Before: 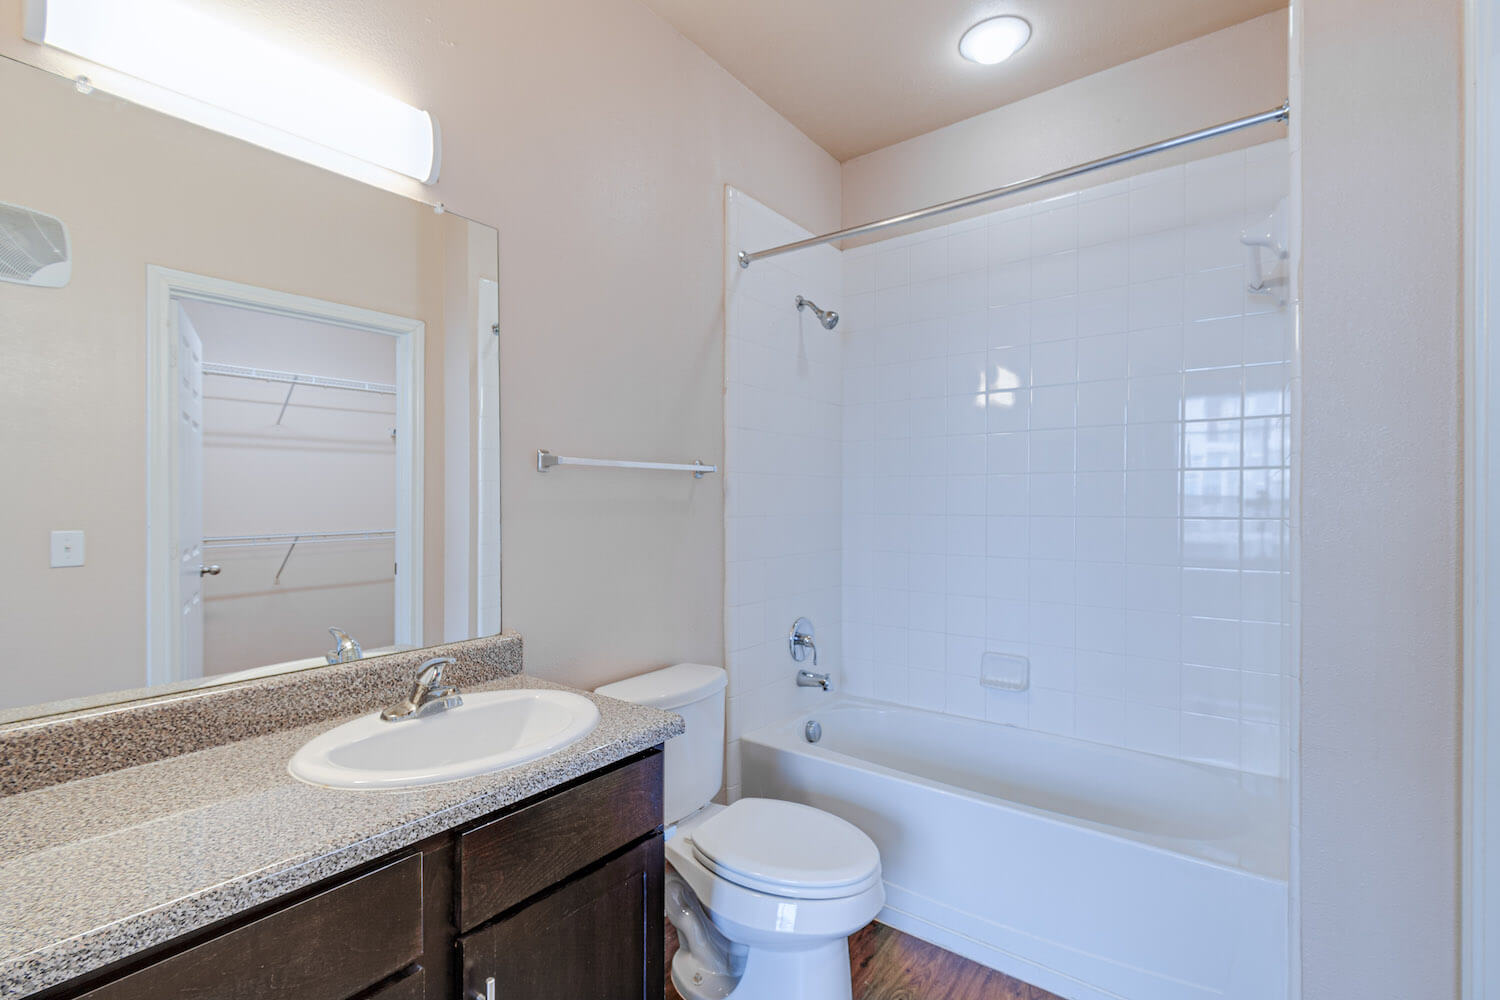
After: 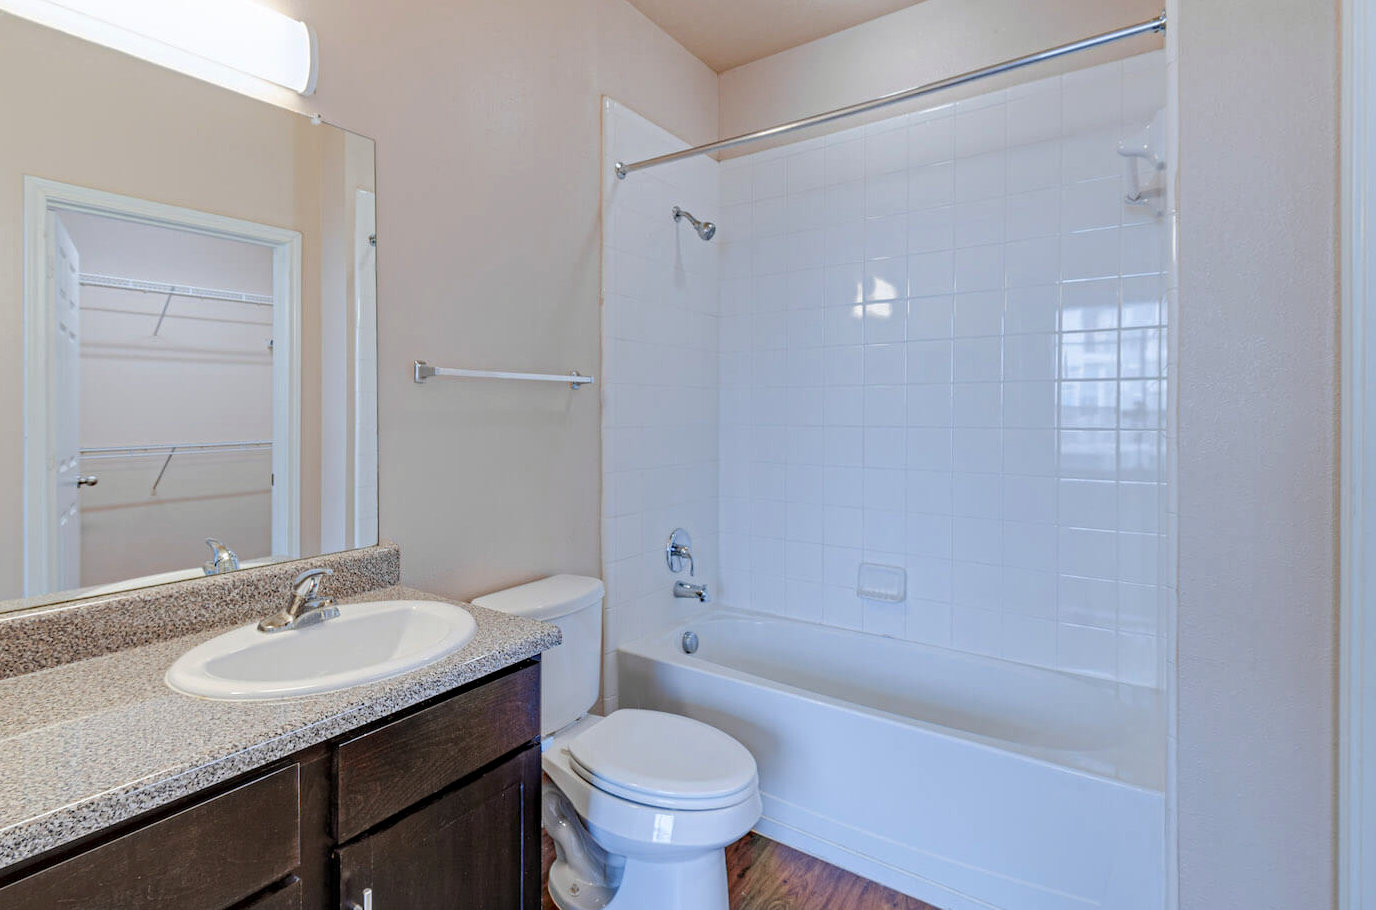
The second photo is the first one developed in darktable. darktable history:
crop and rotate: left 8.207%, top 8.991%
haze removal: compatibility mode true, adaptive false
